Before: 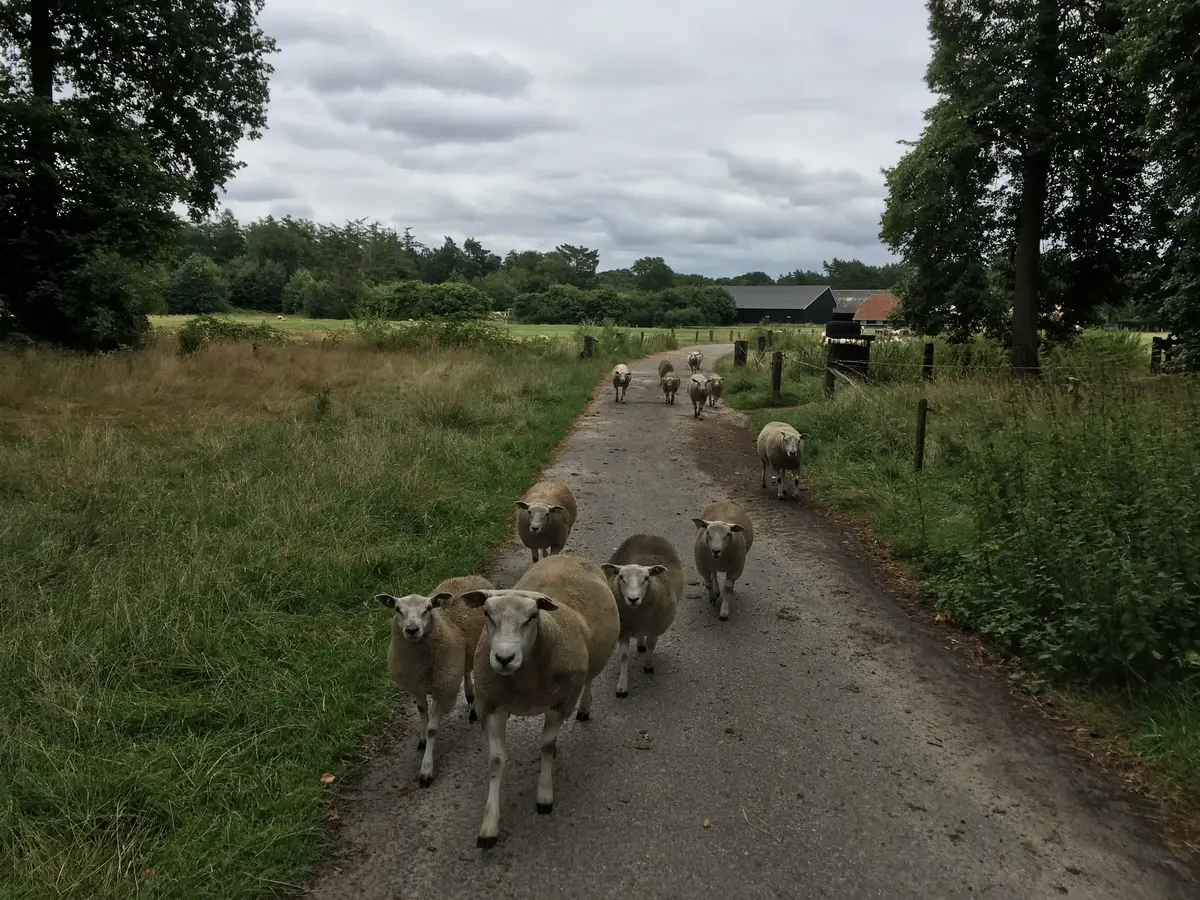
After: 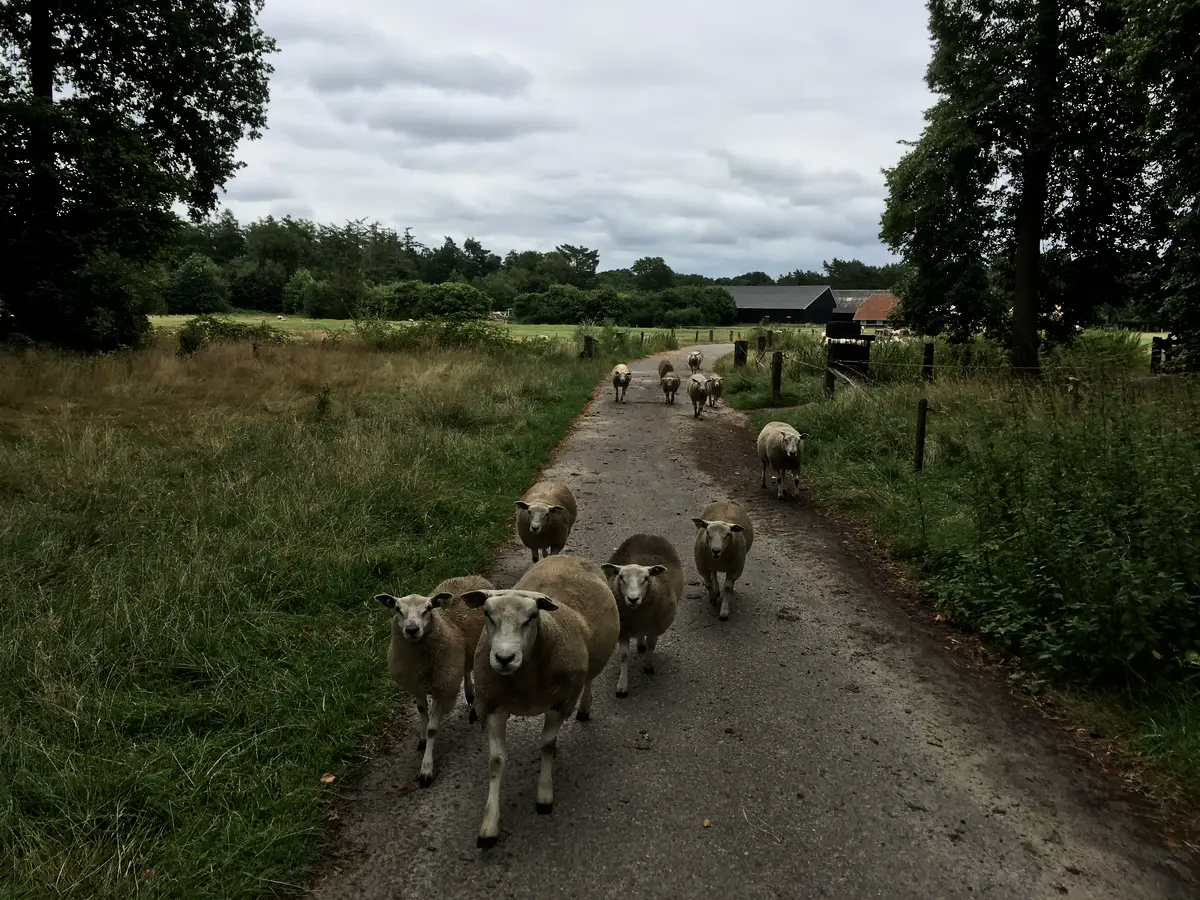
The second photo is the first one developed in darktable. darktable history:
tone equalizer: -8 EV -0.435 EV, -7 EV -0.4 EV, -6 EV -0.321 EV, -5 EV -0.235 EV, -3 EV 0.241 EV, -2 EV 0.355 EV, -1 EV 0.387 EV, +0 EV 0.406 EV, edges refinement/feathering 500, mask exposure compensation -1.57 EV, preserve details no
contrast brightness saturation: contrast 0.034, brightness -0.043
filmic rgb: black relative exposure -11.3 EV, white relative exposure 3.22 EV, hardness 6.72, color science v6 (2022)
